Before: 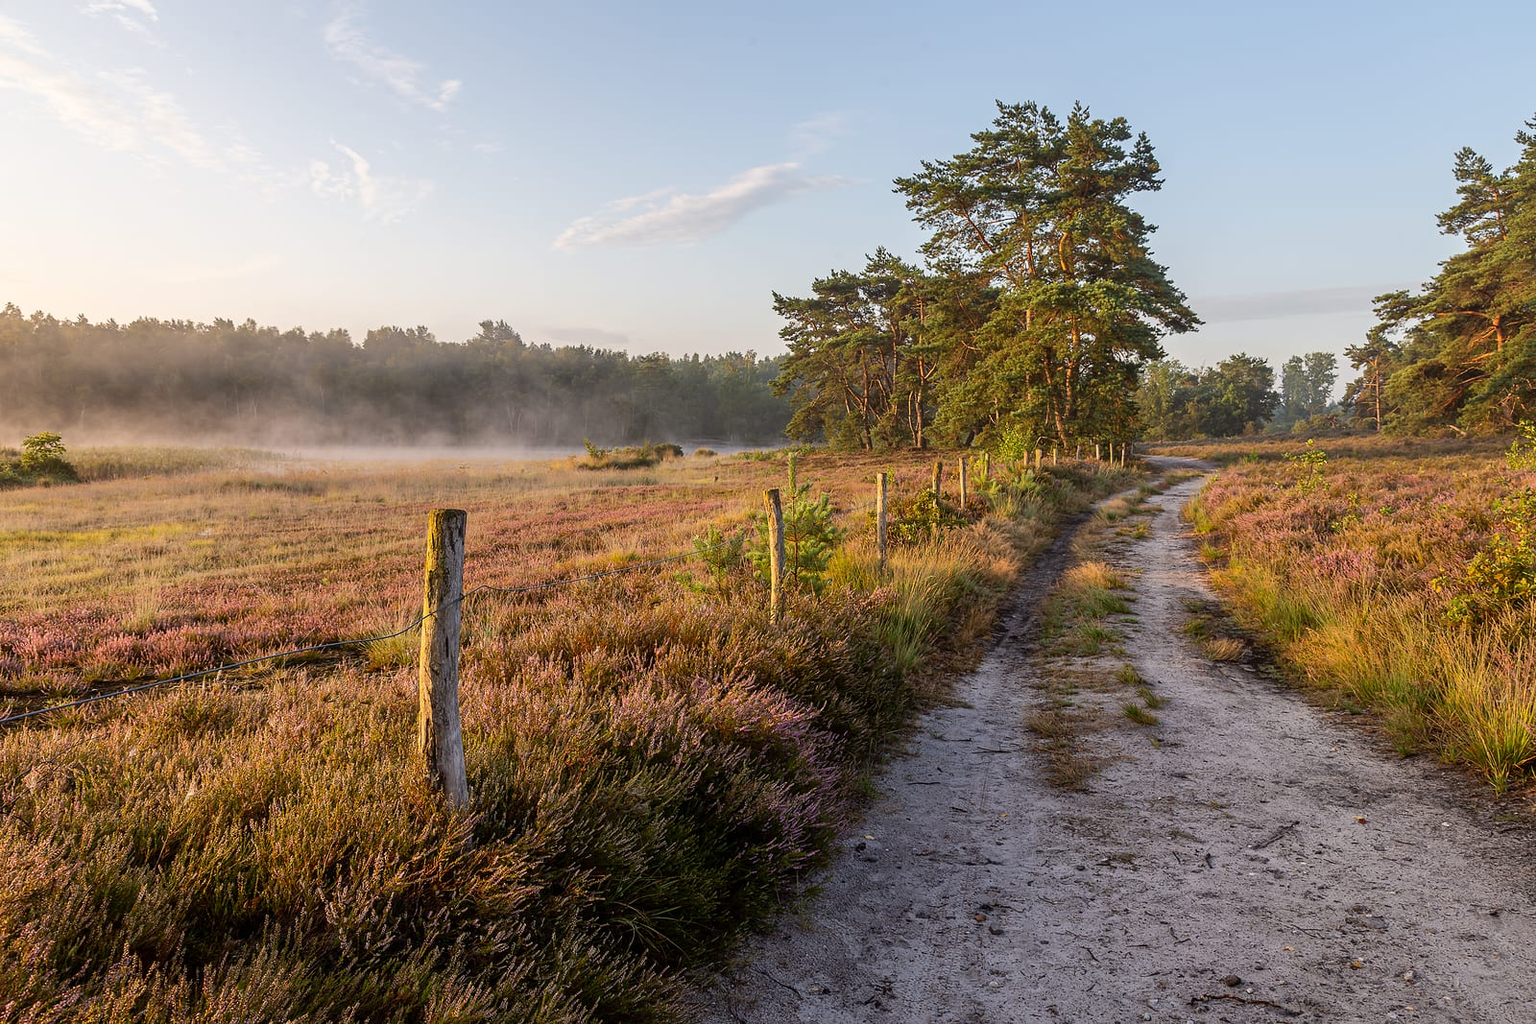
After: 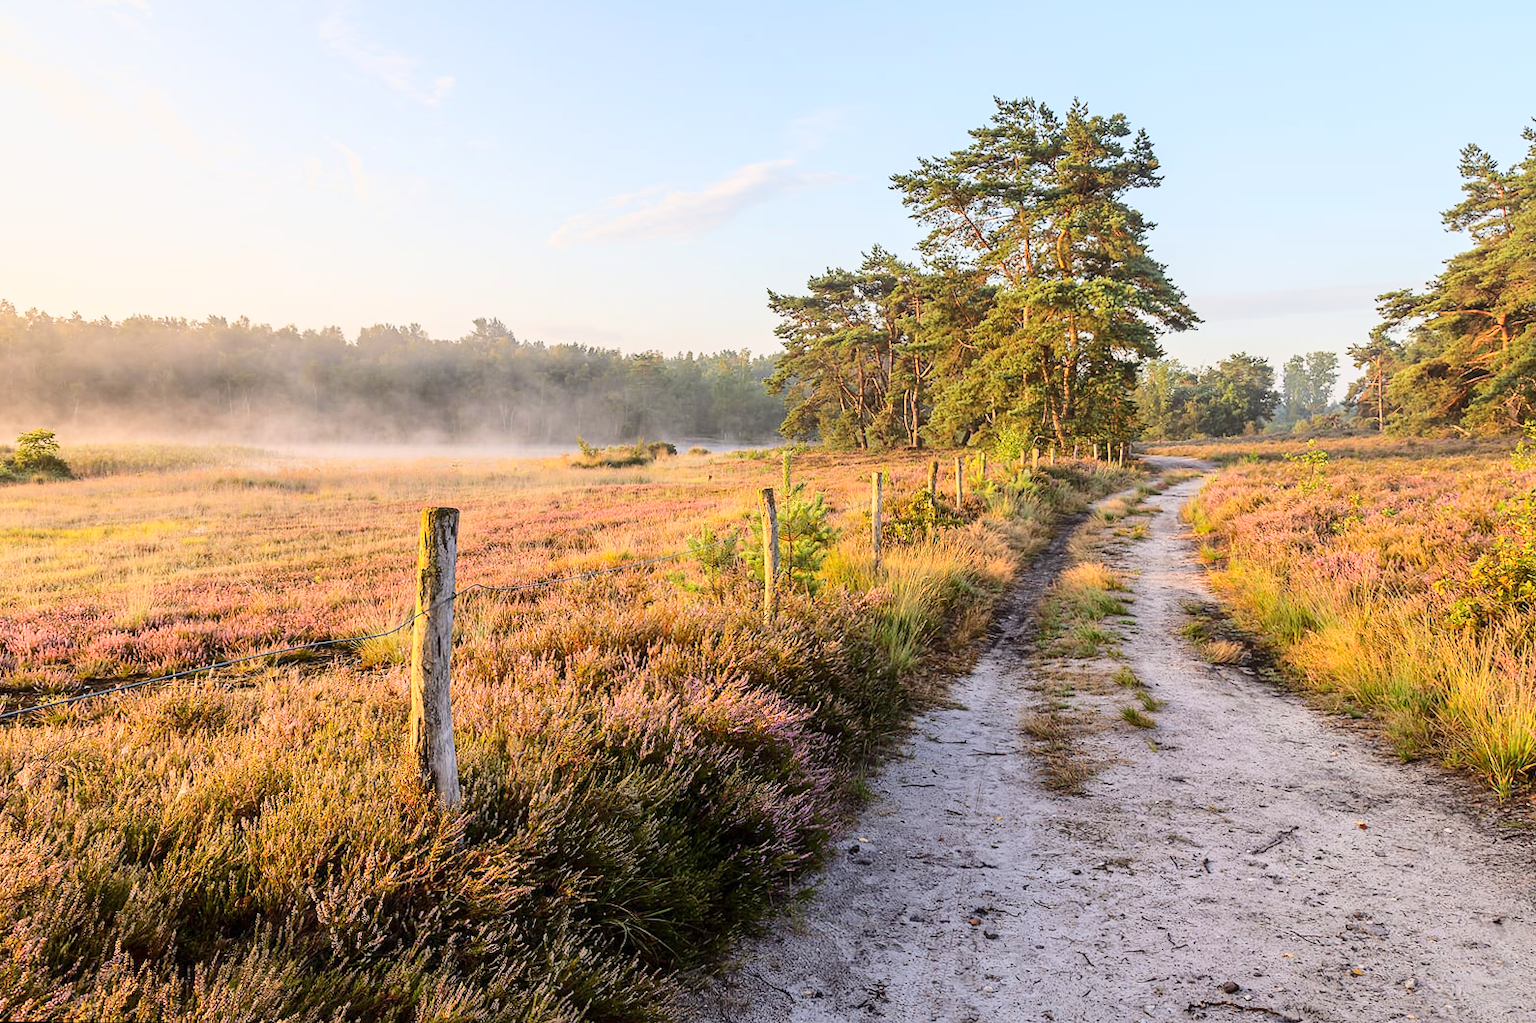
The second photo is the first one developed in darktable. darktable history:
rotate and perspective: rotation 0.192°, lens shift (horizontal) -0.015, crop left 0.005, crop right 0.996, crop top 0.006, crop bottom 0.99
base curve: curves: ch0 [(0, 0) (0.025, 0.046) (0.112, 0.277) (0.467, 0.74) (0.814, 0.929) (1, 0.942)]
